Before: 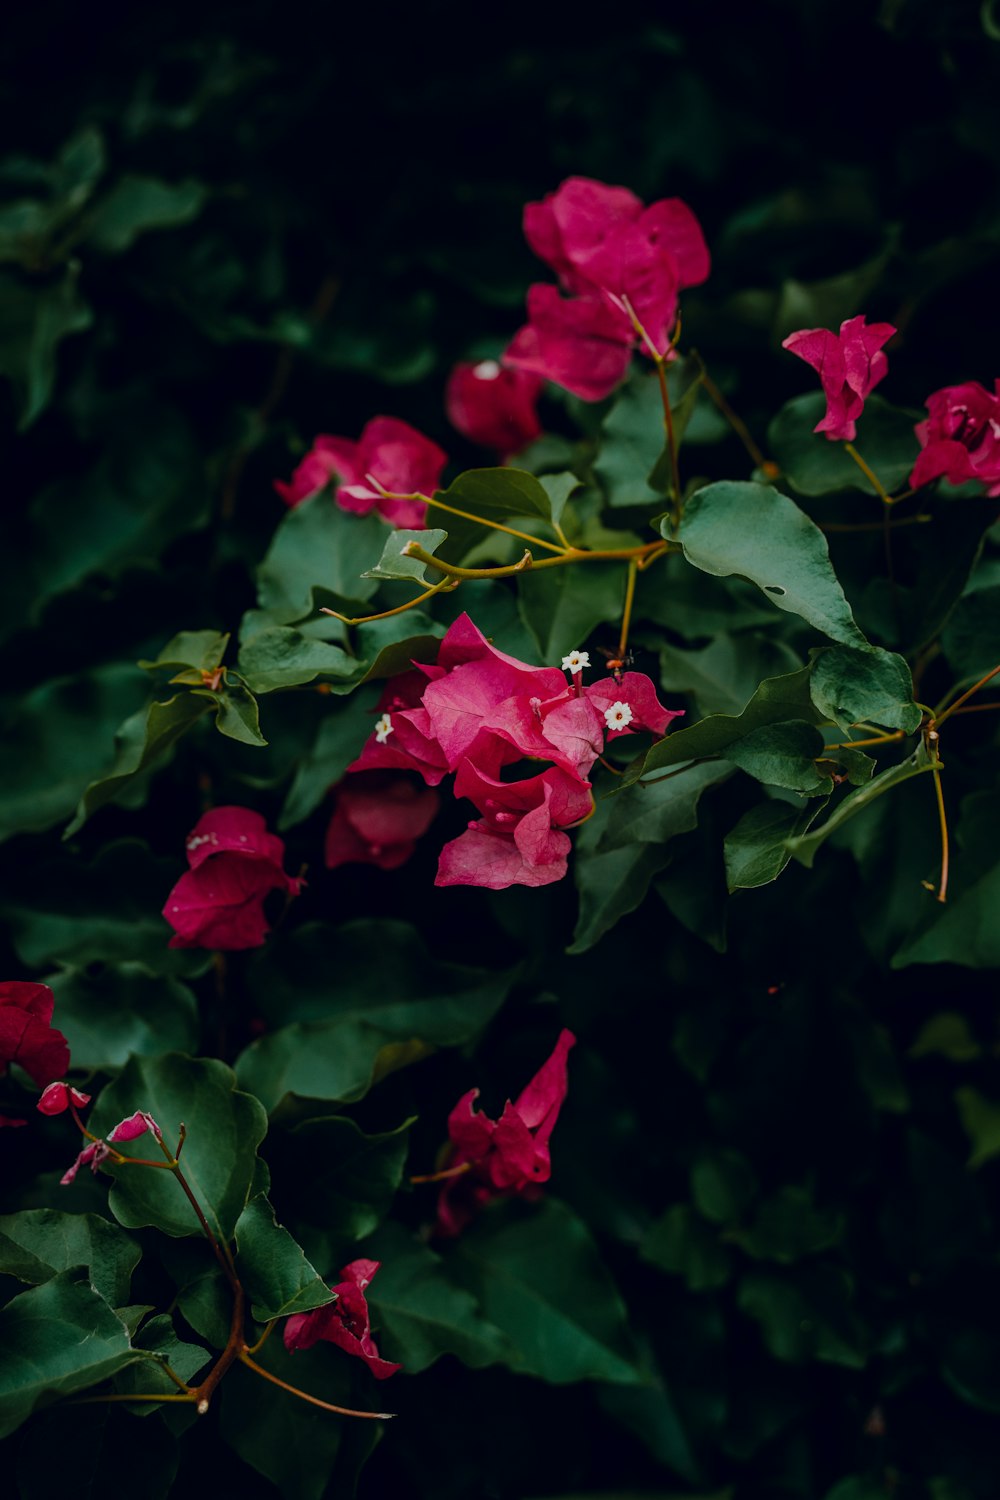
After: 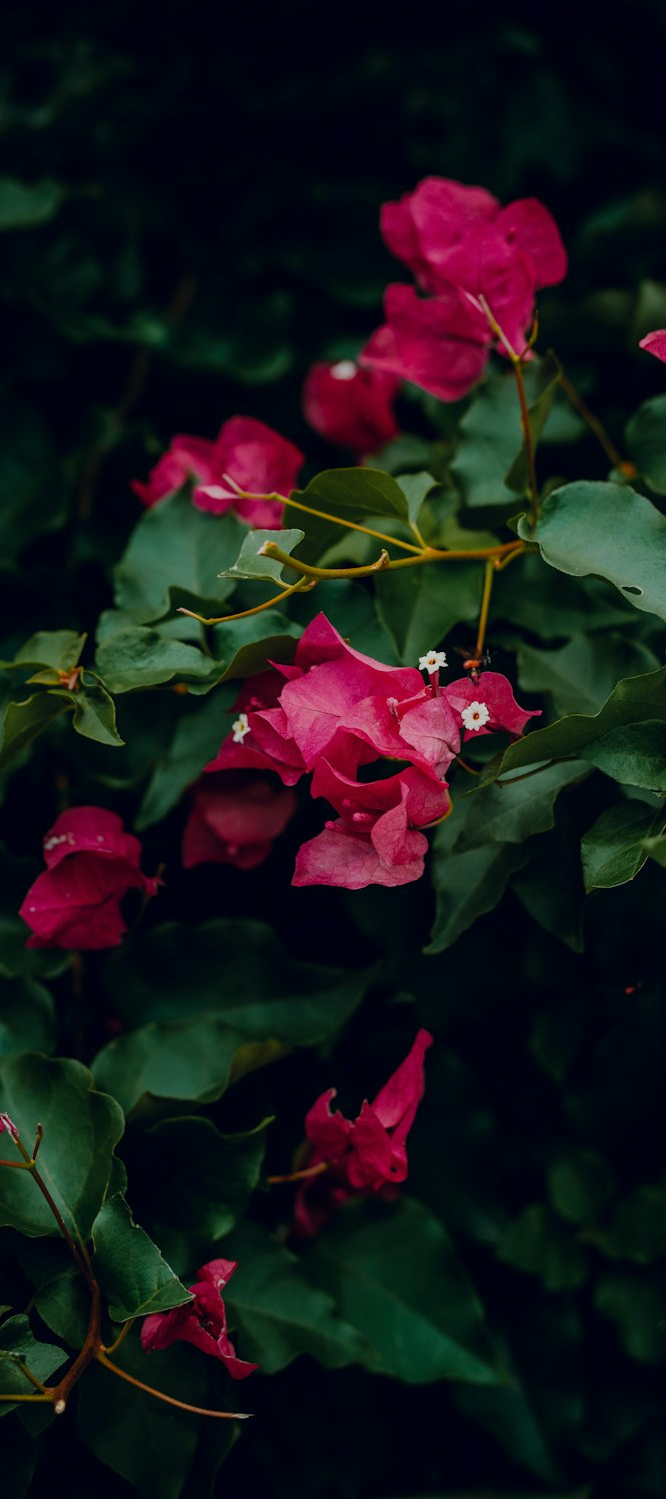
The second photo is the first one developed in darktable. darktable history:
crop and rotate: left 14.377%, right 18.931%
